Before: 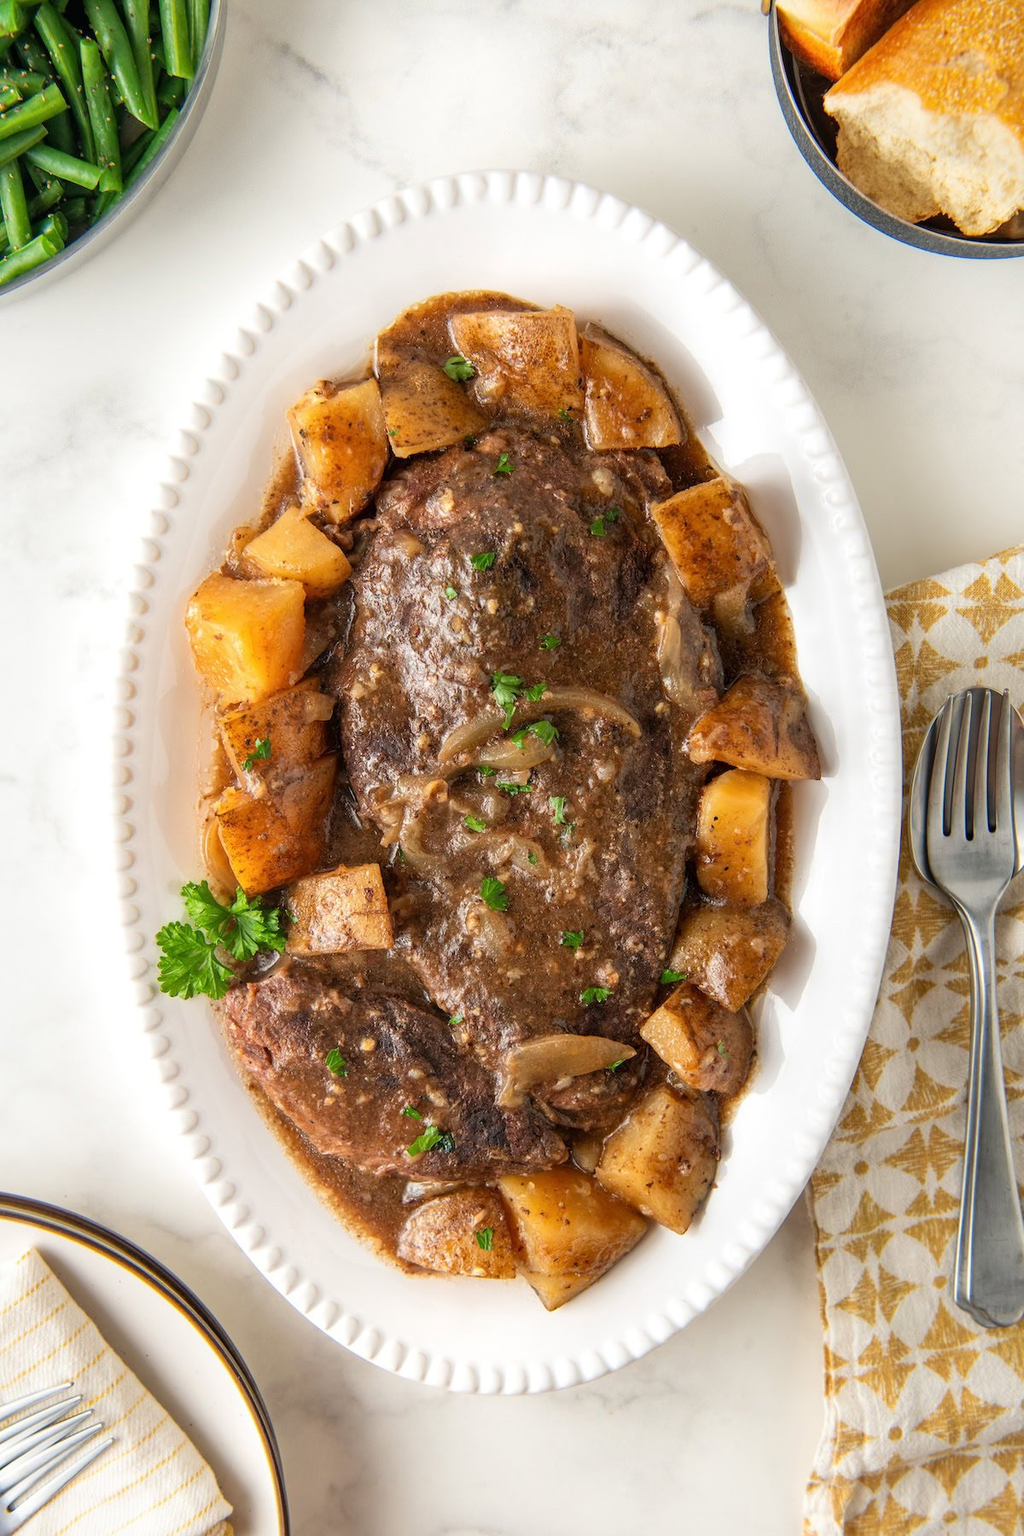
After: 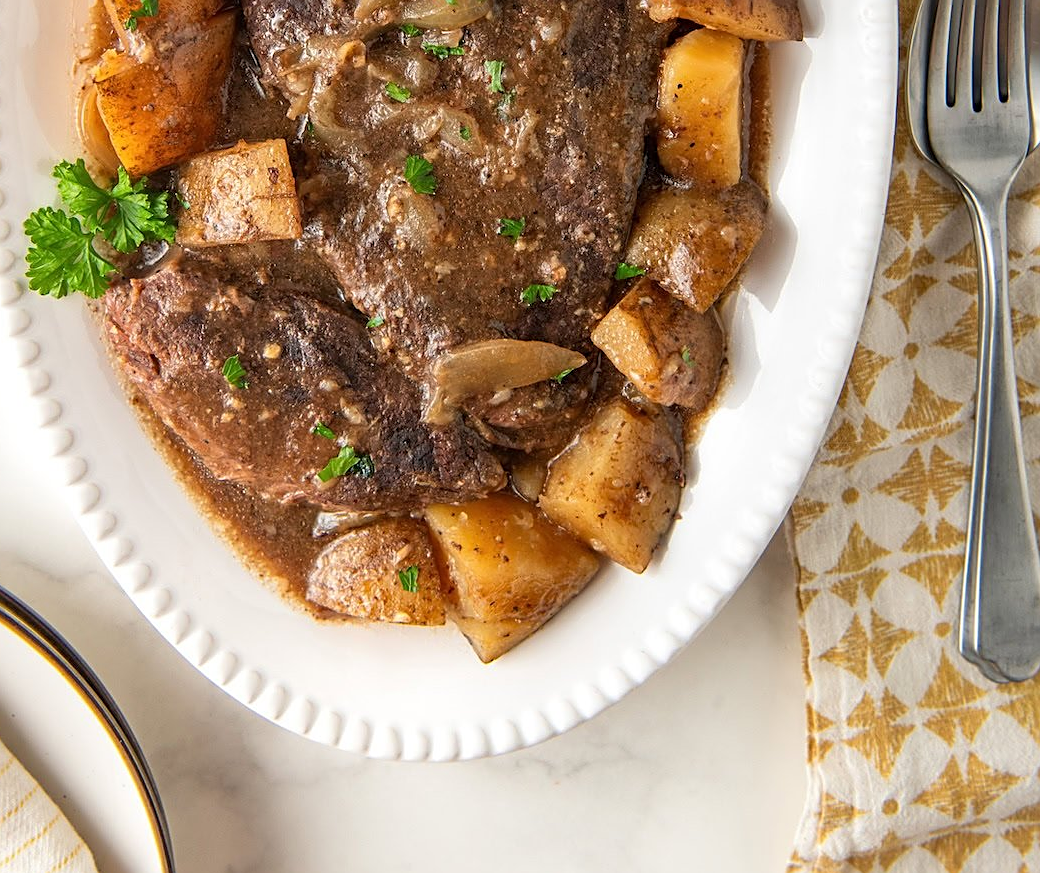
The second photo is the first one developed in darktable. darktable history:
sharpen: on, module defaults
crop and rotate: left 13.292%, top 48.553%, bottom 2.931%
